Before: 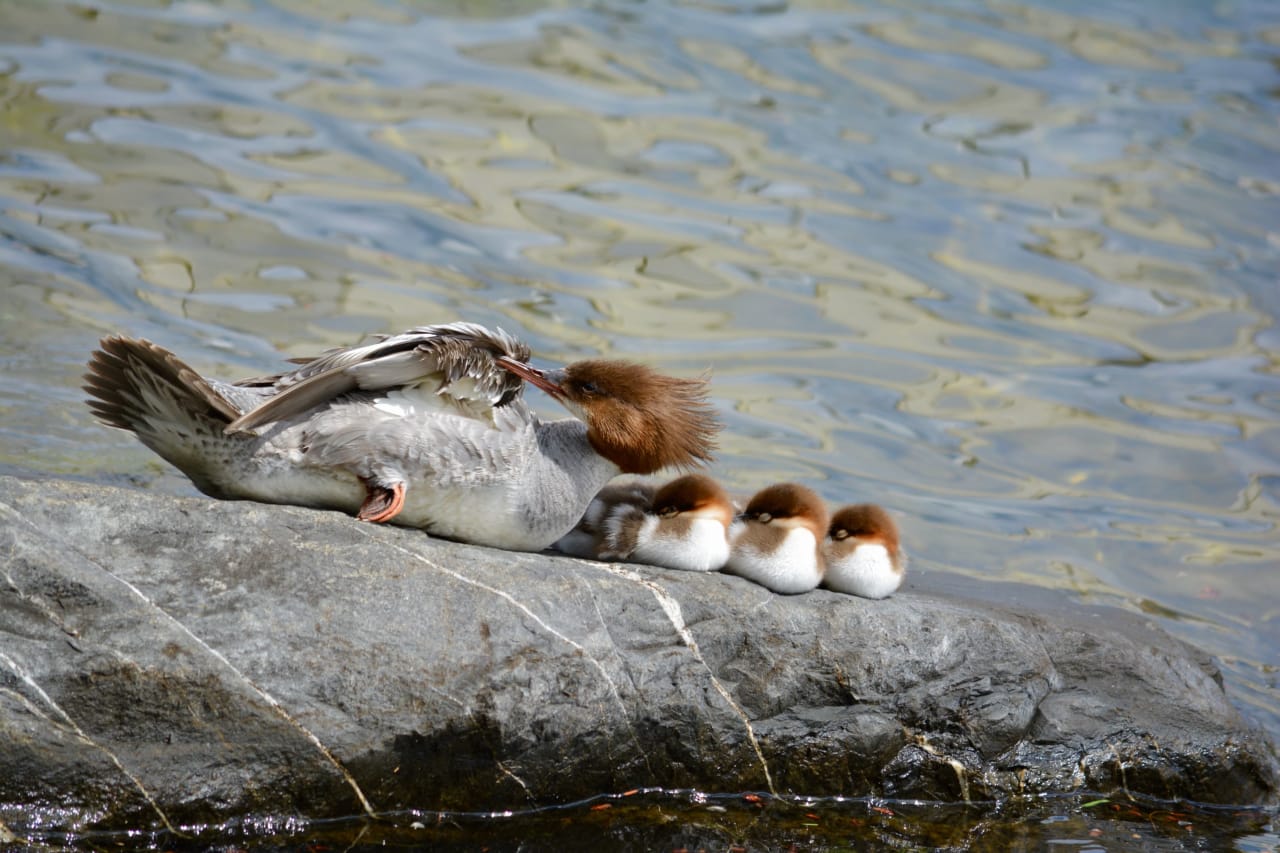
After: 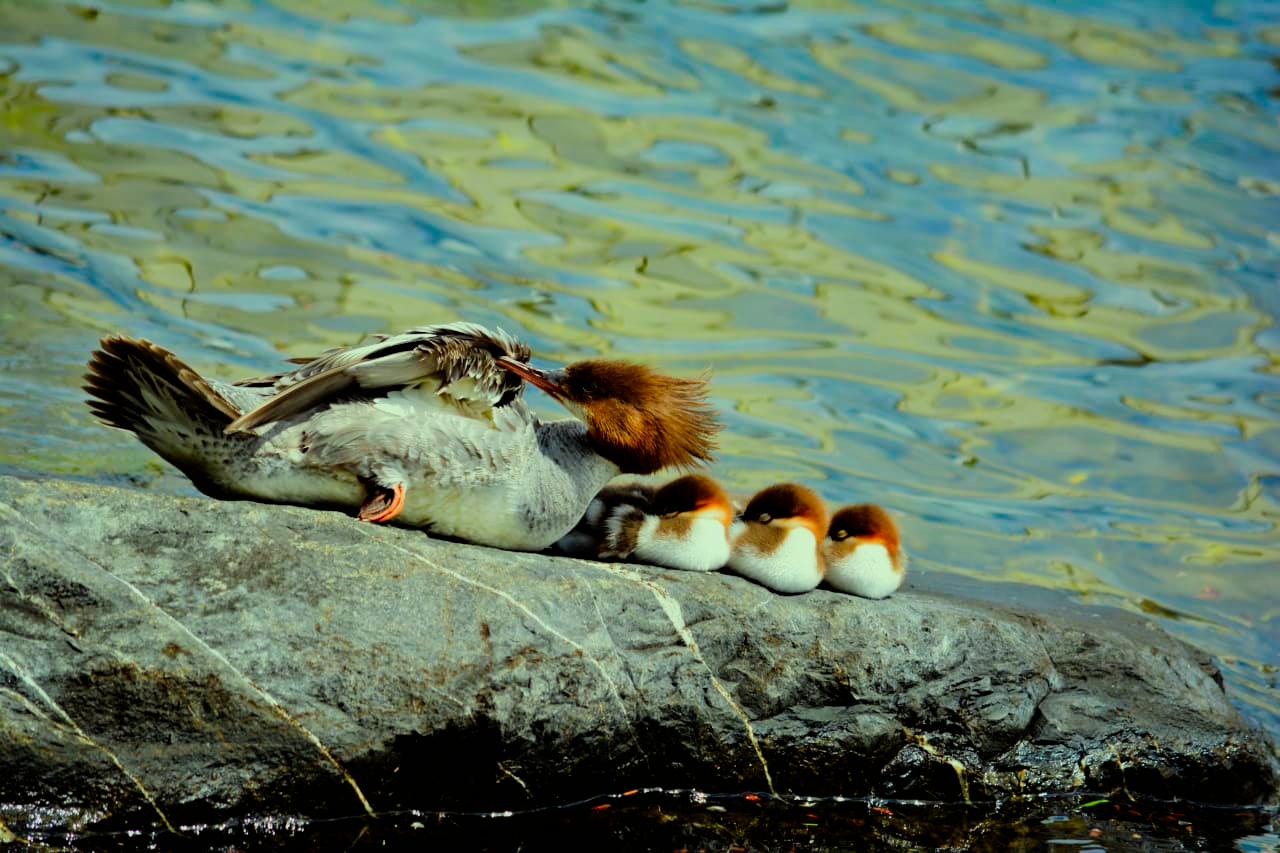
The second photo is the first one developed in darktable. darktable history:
color correction: highlights a* -10.77, highlights b* 9.8, saturation 1.72
filmic rgb: black relative exposure -5 EV, hardness 2.88, contrast 1.4, highlights saturation mix -30%
exposure: exposure -0.116 EV, compensate exposure bias true, compensate highlight preservation false
contrast brightness saturation: saturation -0.1
haze removal: compatibility mode true, adaptive false
